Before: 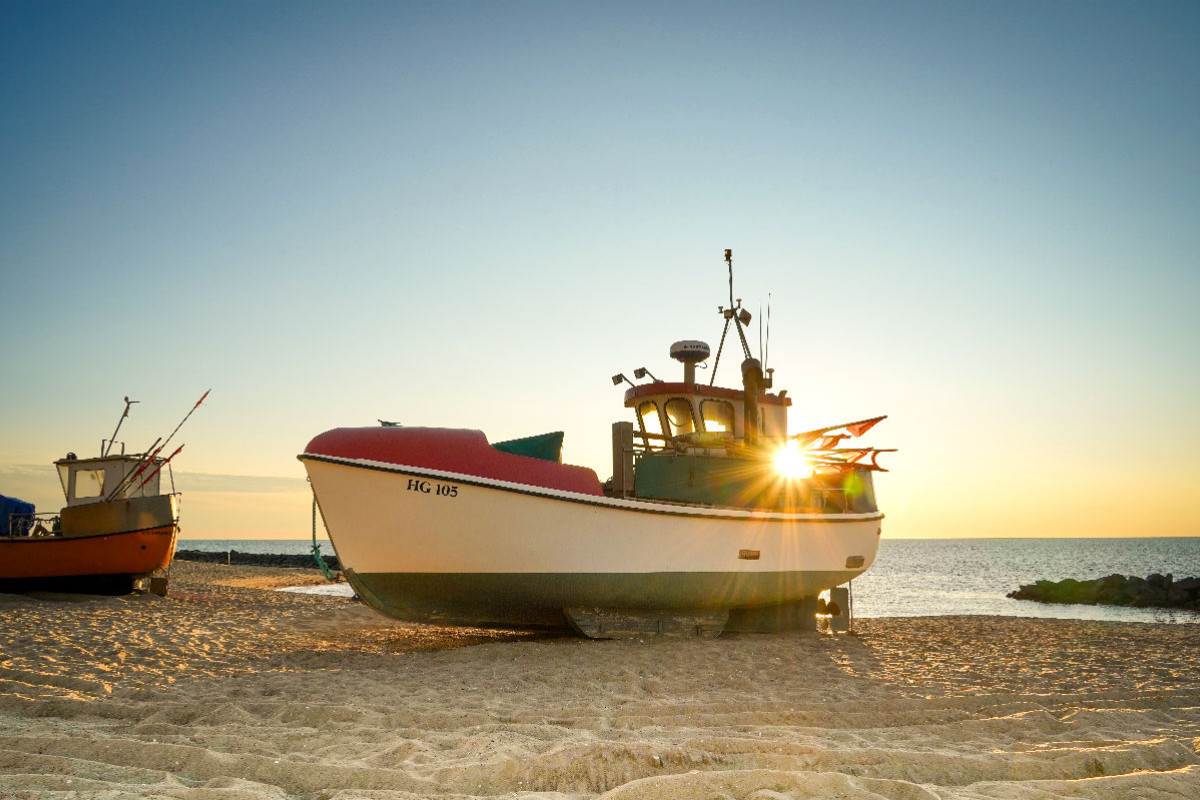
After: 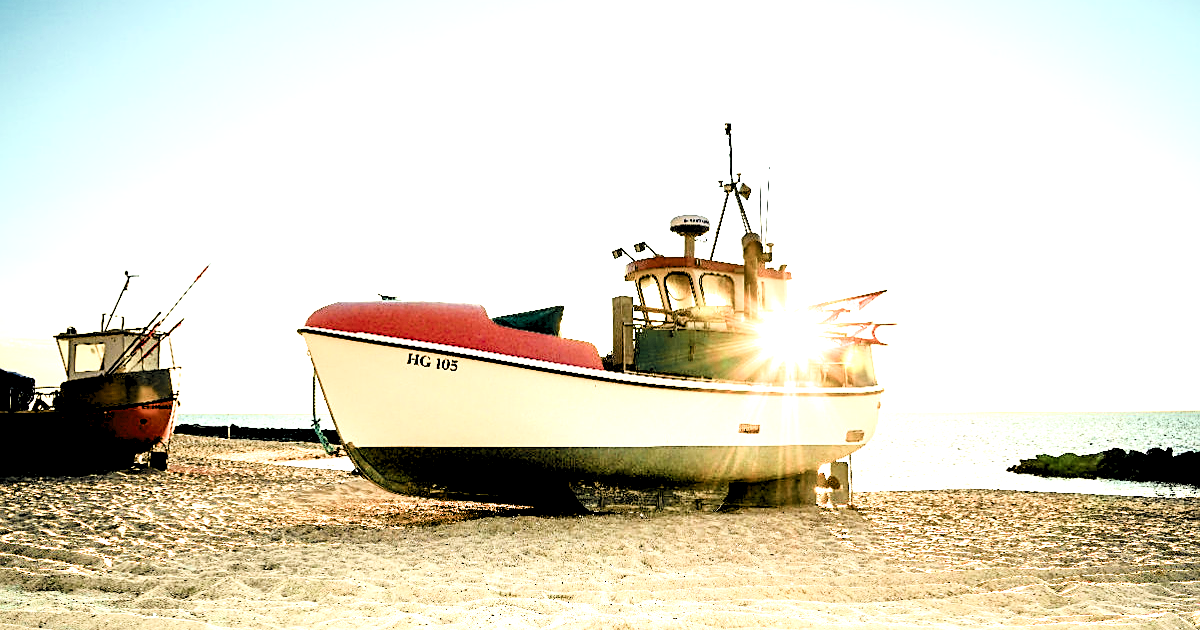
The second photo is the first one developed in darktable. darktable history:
levels: levels [0.036, 0.364, 0.827]
tone curve: curves: ch0 [(0, 0) (0.037, 0.011) (0.135, 0.093) (0.266, 0.281) (0.461, 0.555) (0.581, 0.716) (0.675, 0.793) (0.767, 0.849) (0.91, 0.924) (1, 0.979)]; ch1 [(0, 0) (0.292, 0.278) (0.431, 0.418) (0.493, 0.479) (0.506, 0.5) (0.532, 0.537) (0.562, 0.581) (0.641, 0.663) (0.754, 0.76) (1, 1)]; ch2 [(0, 0) (0.294, 0.3) (0.361, 0.372) (0.429, 0.445) (0.478, 0.486) (0.502, 0.498) (0.518, 0.522) (0.531, 0.549) (0.561, 0.59) (0.64, 0.655) (0.693, 0.706) (0.845, 0.833) (1, 0.951)], color space Lab, independent channels, preserve colors none
filmic rgb: black relative exposure -5.13 EV, white relative exposure 3.97 EV, hardness 2.9, contrast 1.299, highlights saturation mix -29.44%, add noise in highlights 0.001, color science v3 (2019), use custom middle-gray values true, contrast in highlights soft
contrast brightness saturation: contrast 0.096, saturation -0.352
crop and rotate: top 15.839%, bottom 5.339%
tone equalizer: -8 EV -0.422 EV, -7 EV -0.354 EV, -6 EV -0.357 EV, -5 EV -0.231 EV, -3 EV 0.218 EV, -2 EV 0.344 EV, -1 EV 0.396 EV, +0 EV 0.414 EV
color balance rgb: shadows lift › hue 86.31°, global offset › luminance -0.305%, global offset › hue 259.87°, perceptual saturation grading › global saturation 20%, perceptual saturation grading › highlights -25.757%, perceptual saturation grading › shadows 23.983%
sharpen: on, module defaults
